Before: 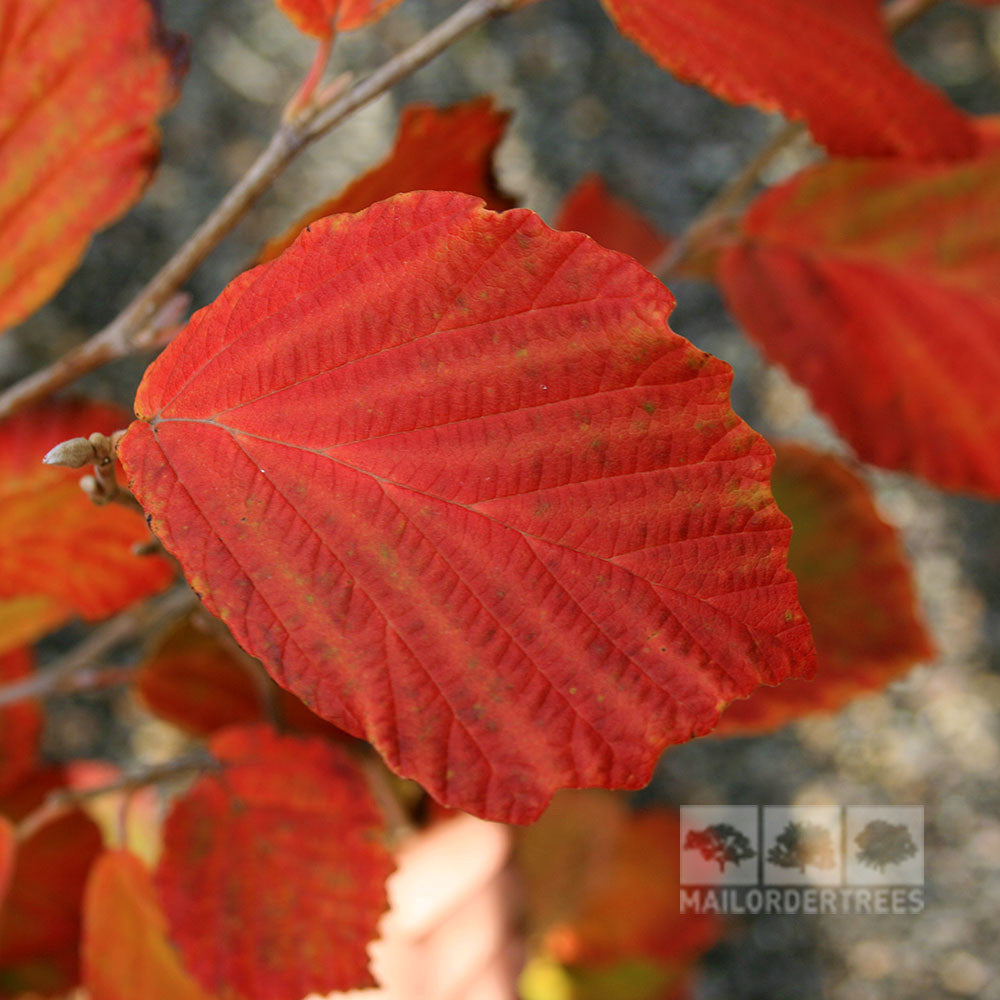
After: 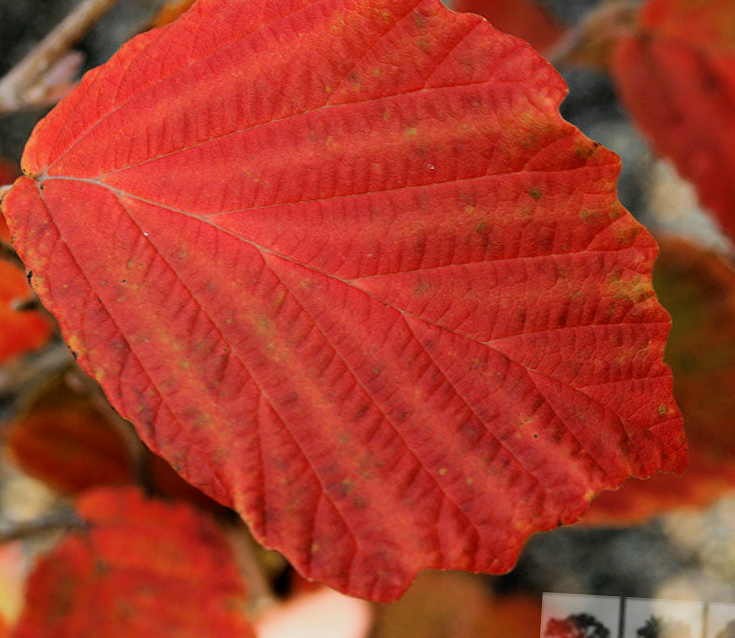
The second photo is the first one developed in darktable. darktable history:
filmic rgb: black relative exposure -5 EV, hardness 2.88, contrast 1.3, highlights saturation mix -10%
crop and rotate: angle -3.37°, left 9.79%, top 20.73%, right 12.42%, bottom 11.82%
exposure: black level correction 0.001, exposure 0.14 EV, compensate highlight preservation false
